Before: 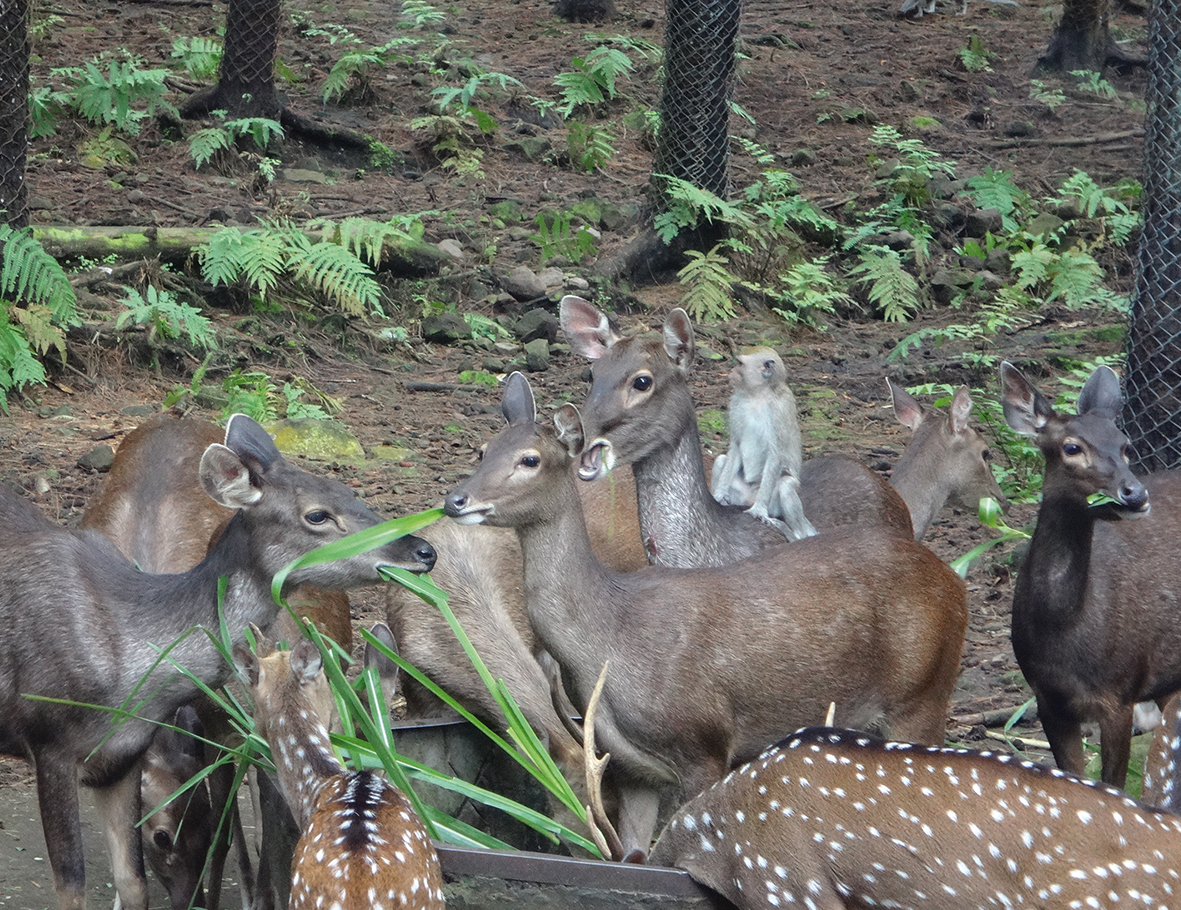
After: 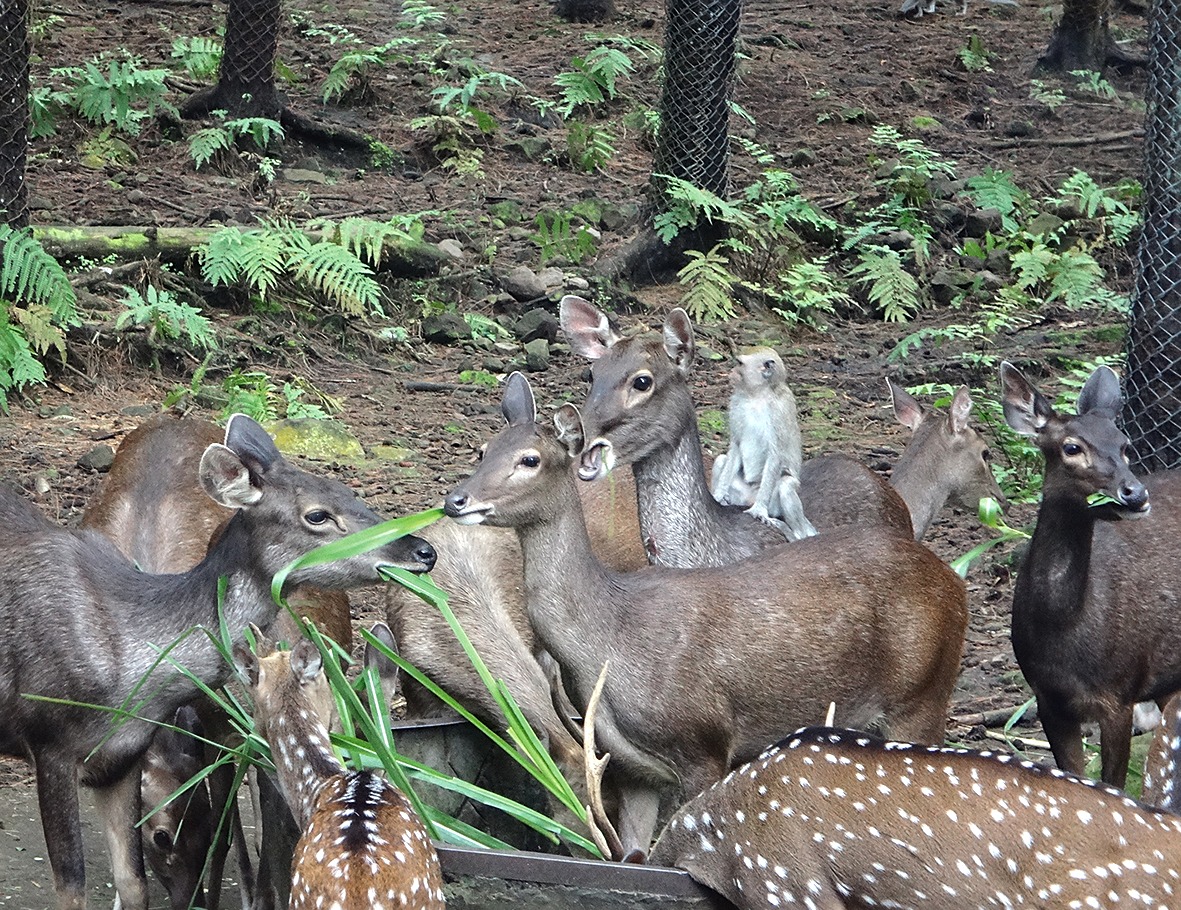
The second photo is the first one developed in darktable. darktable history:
tone equalizer: -8 EV -0.431 EV, -7 EV -0.381 EV, -6 EV -0.357 EV, -5 EV -0.26 EV, -3 EV 0.21 EV, -2 EV 0.327 EV, -1 EV 0.41 EV, +0 EV 0.414 EV, edges refinement/feathering 500, mask exposure compensation -1.57 EV, preserve details no
sharpen: radius 1.874, amount 0.415, threshold 1.54
